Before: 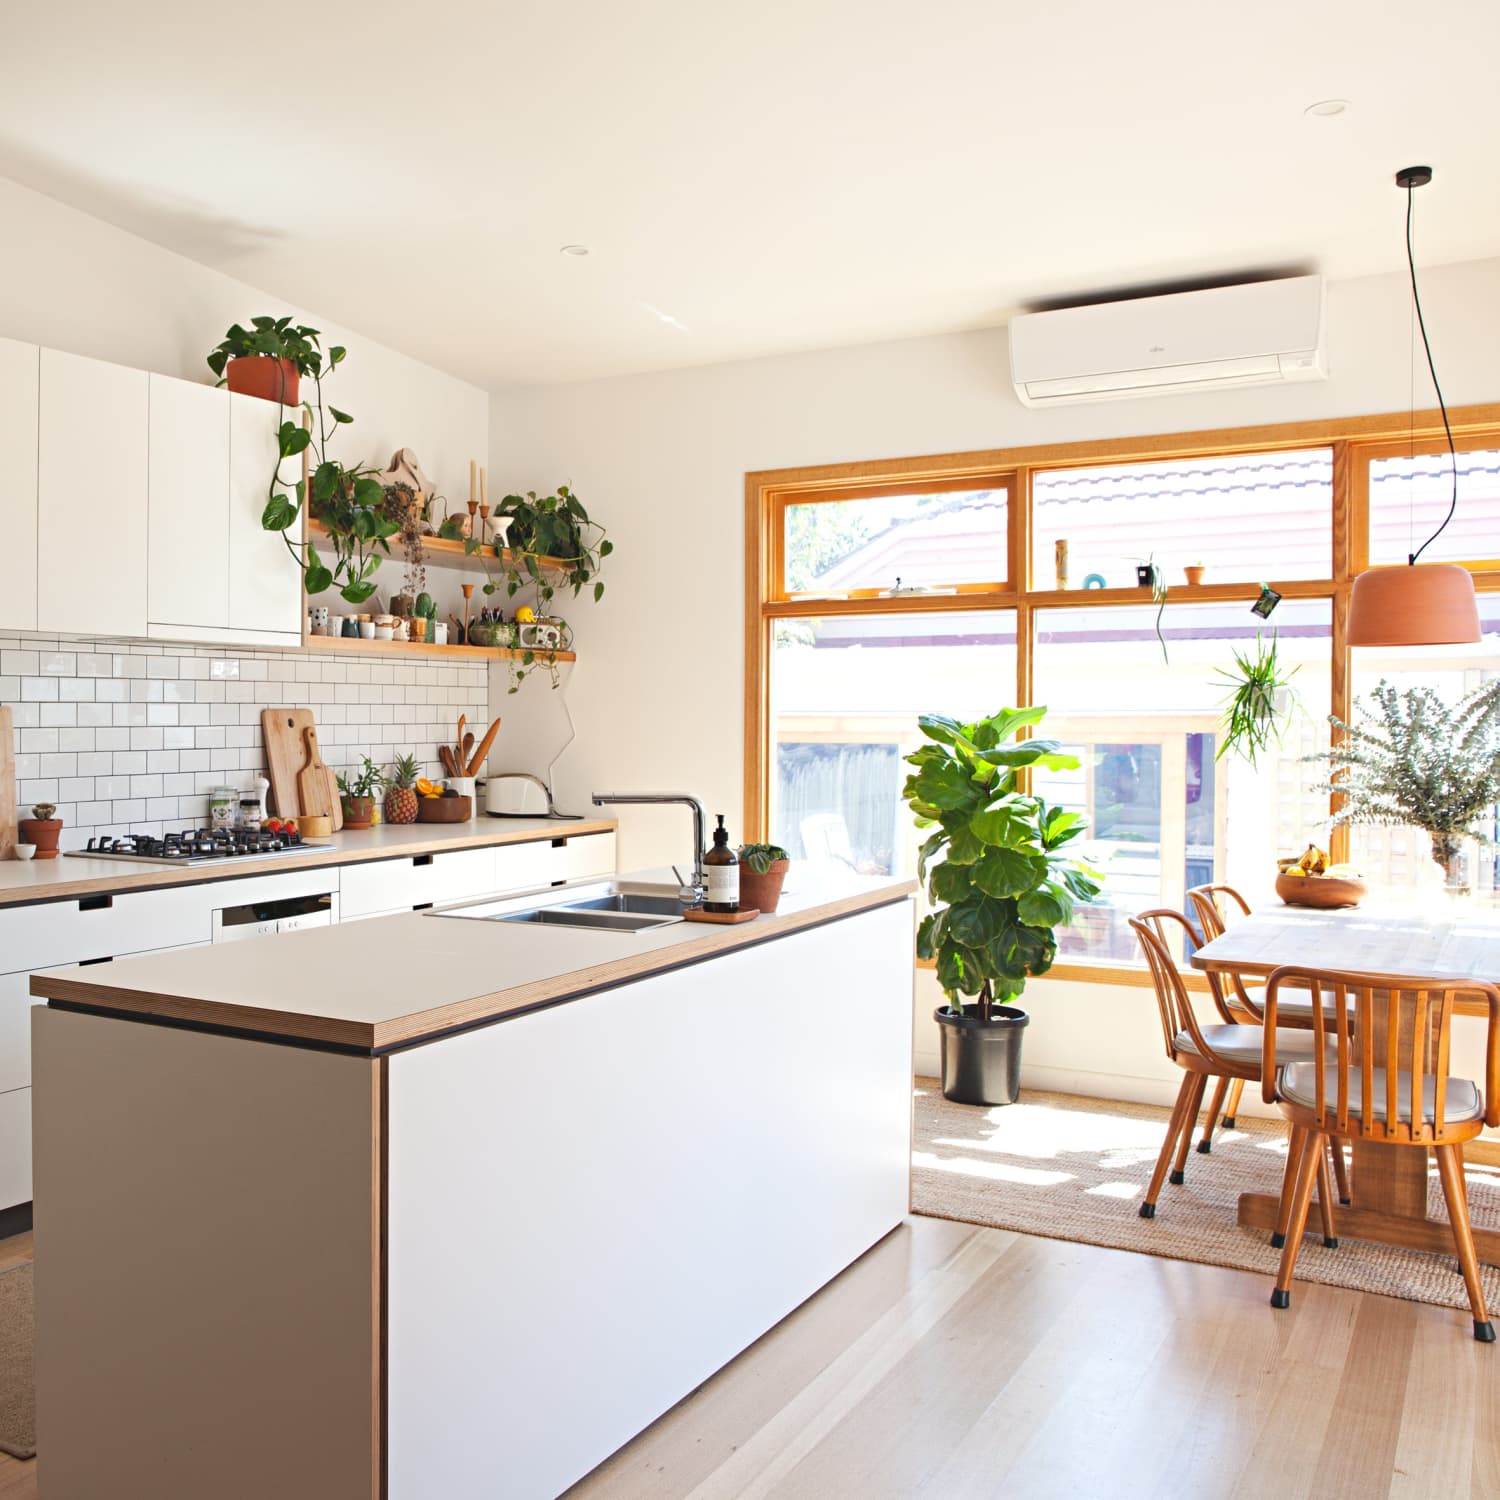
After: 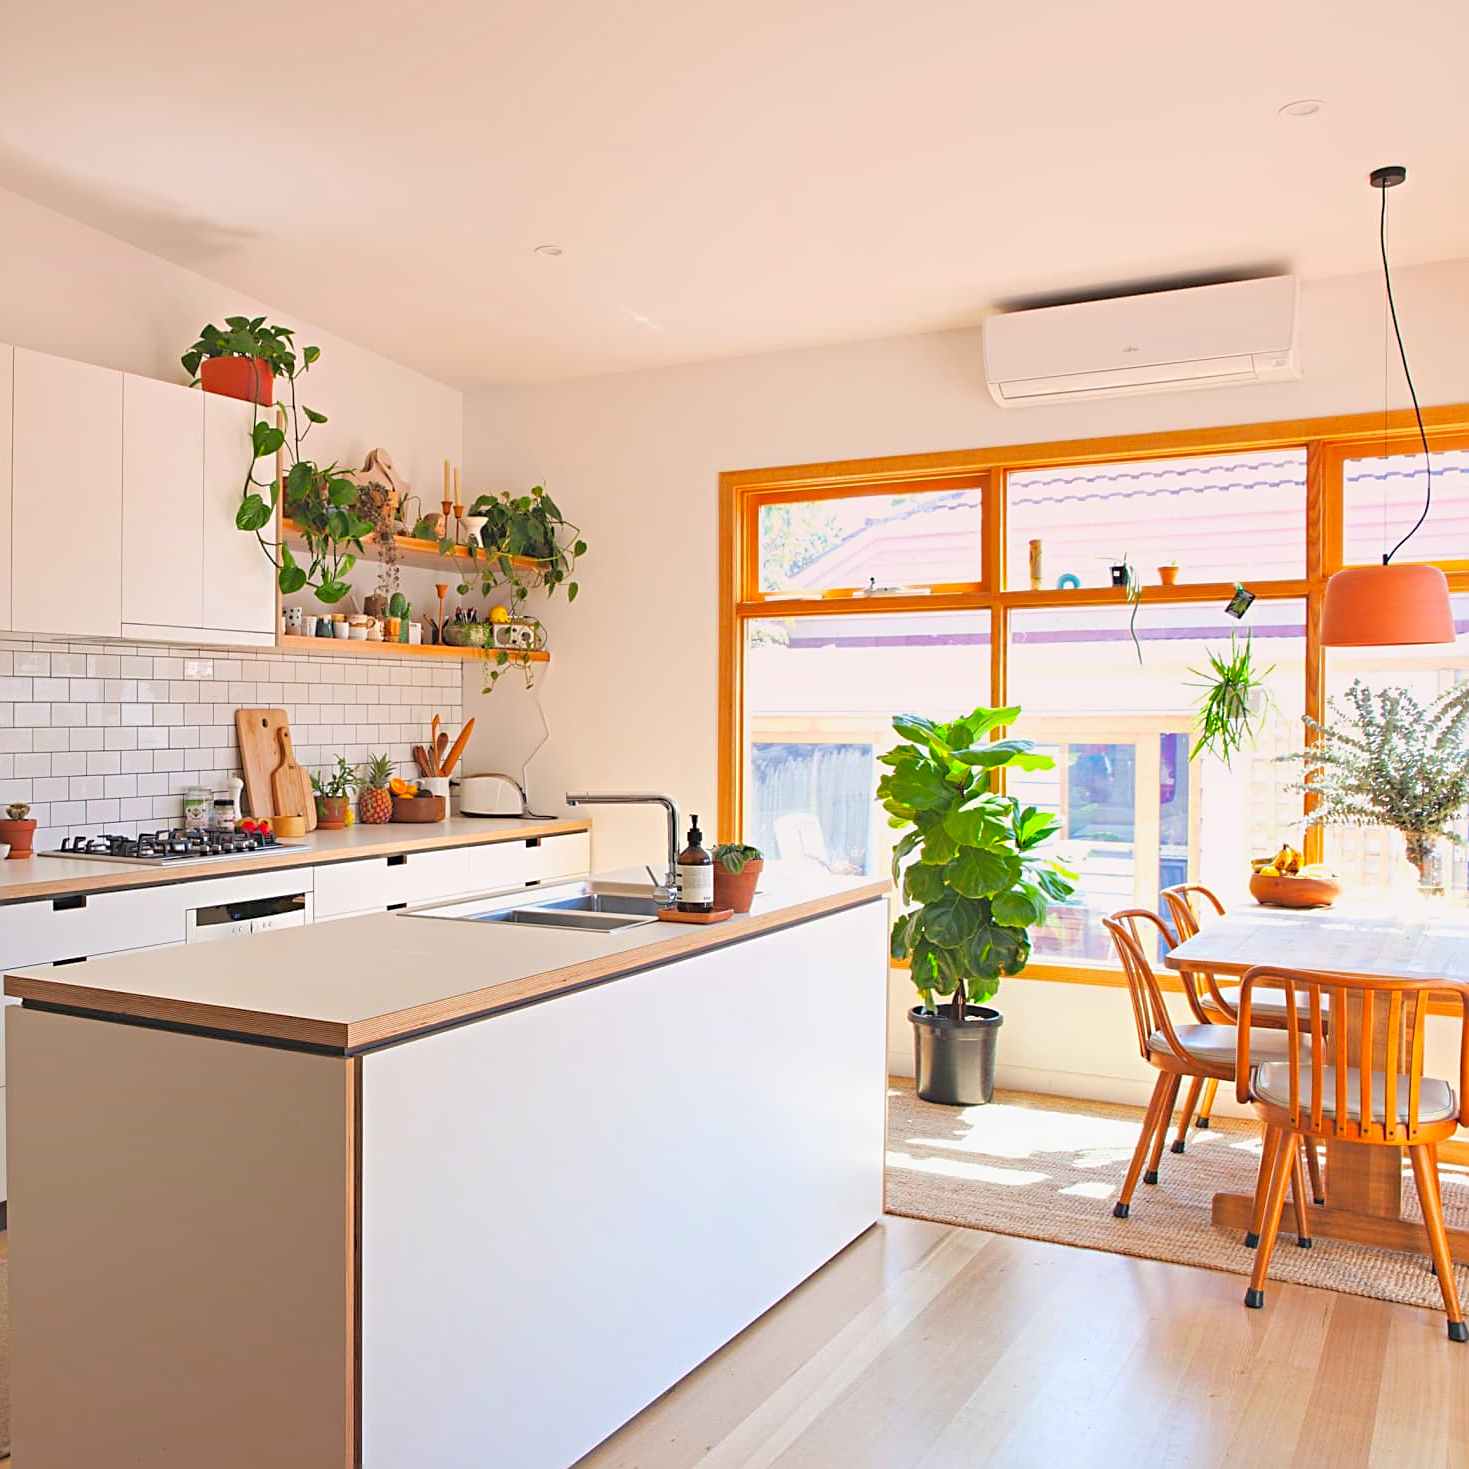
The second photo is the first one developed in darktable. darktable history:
shadows and highlights: shadows -20, white point adjustment -2, highlights -35
crop: left 1.743%, right 0.268%, bottom 2.011%
graduated density: density 0.38 EV, hardness 21%, rotation -6.11°, saturation 32%
contrast brightness saturation: contrast 0.07, brightness 0.18, saturation 0.4
sharpen: radius 1.967
